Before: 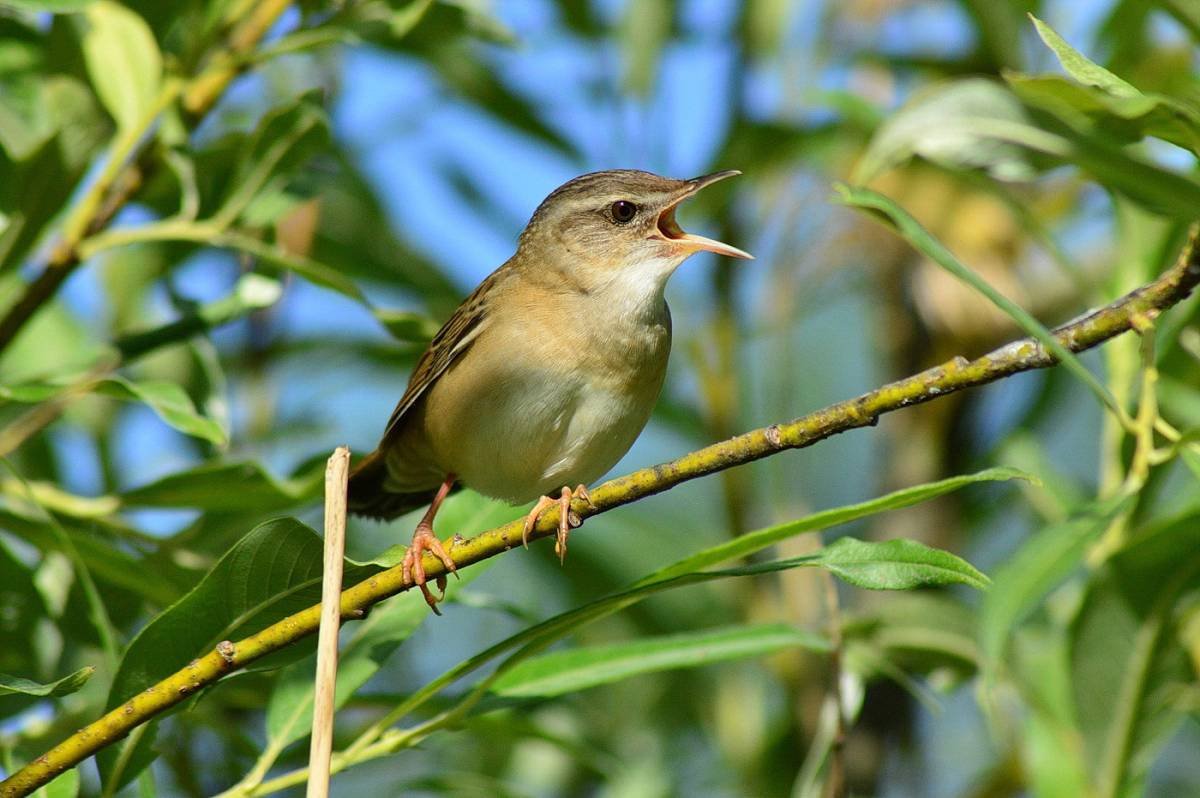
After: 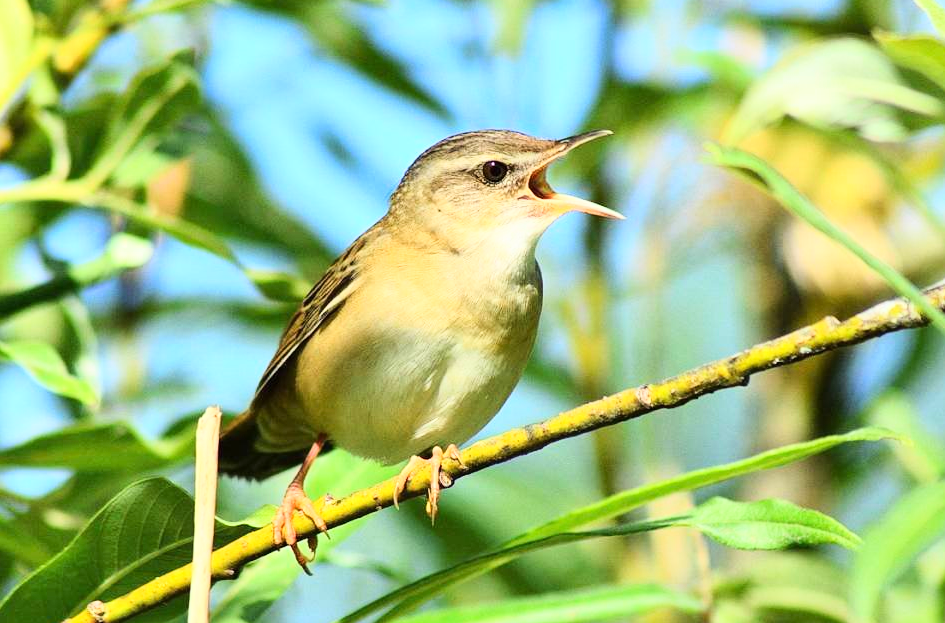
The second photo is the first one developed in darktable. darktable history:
base curve: curves: ch0 [(0, 0) (0.018, 0.026) (0.143, 0.37) (0.33, 0.731) (0.458, 0.853) (0.735, 0.965) (0.905, 0.986) (1, 1)]
crop and rotate: left 10.77%, top 5.1%, right 10.41%, bottom 16.76%
